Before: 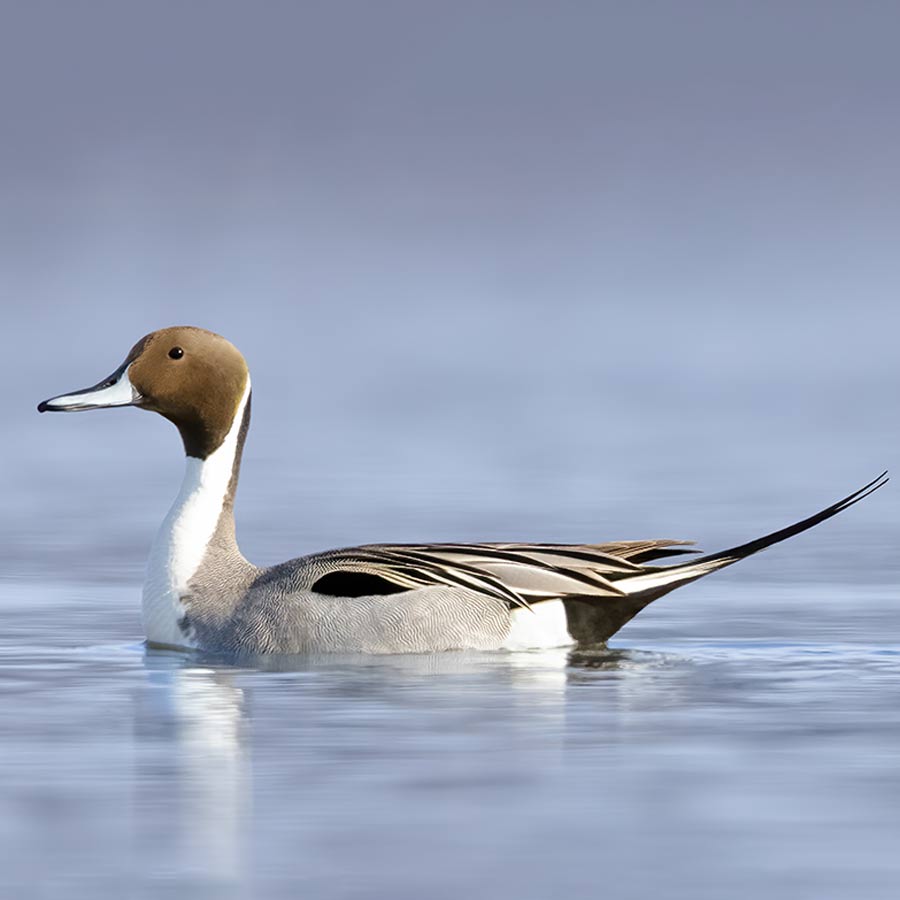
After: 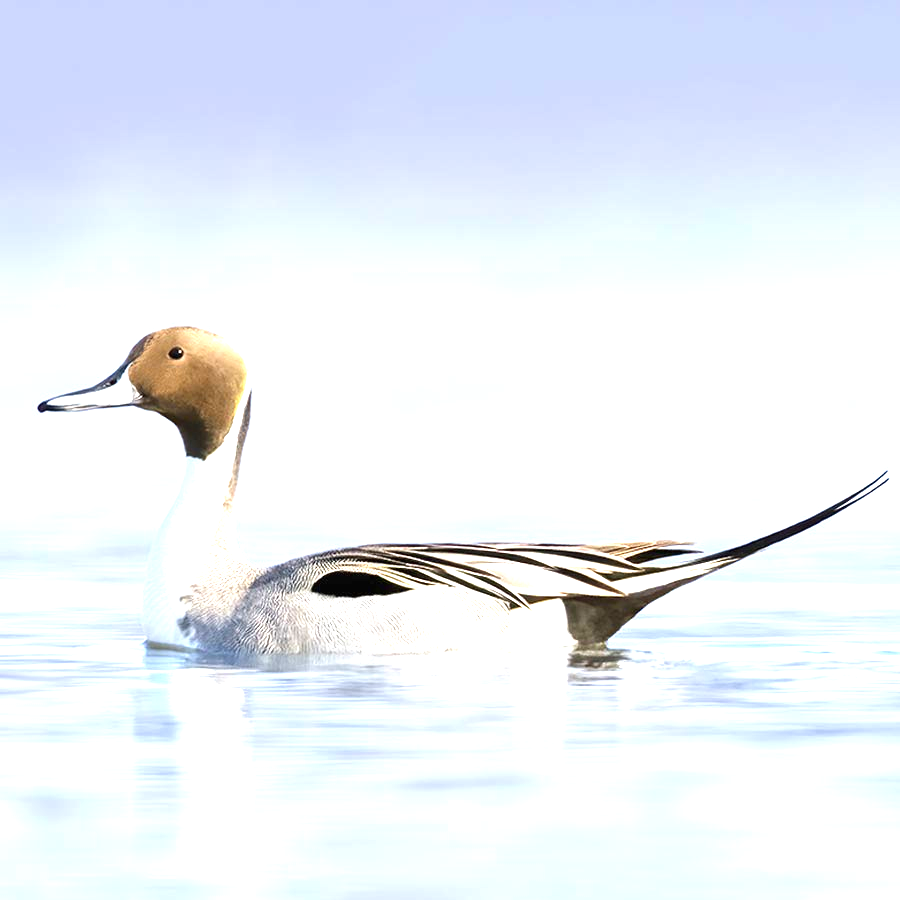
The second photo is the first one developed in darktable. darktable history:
exposure: black level correction 0, exposure 1.524 EV, compensate highlight preservation false
